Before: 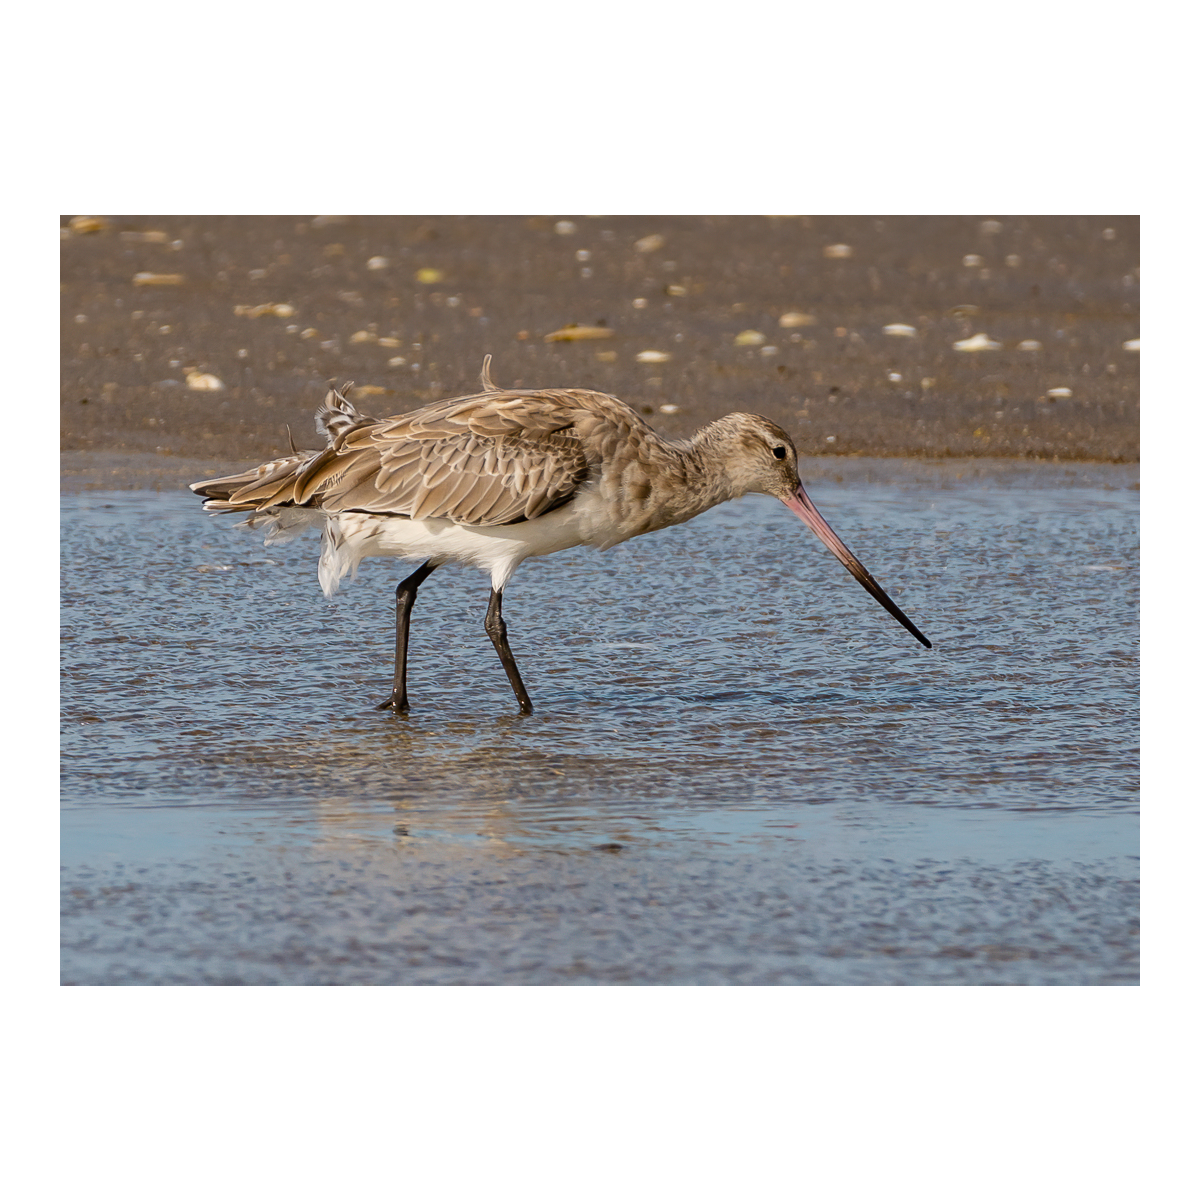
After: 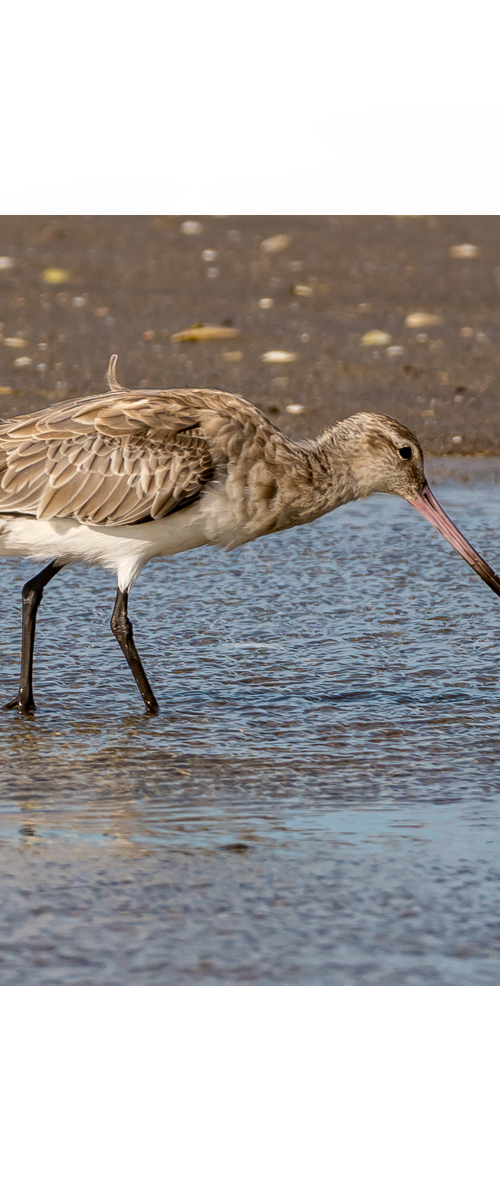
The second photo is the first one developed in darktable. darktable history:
haze removal: compatibility mode true, adaptive false
crop: left 31.229%, right 27.105%
local contrast: on, module defaults
